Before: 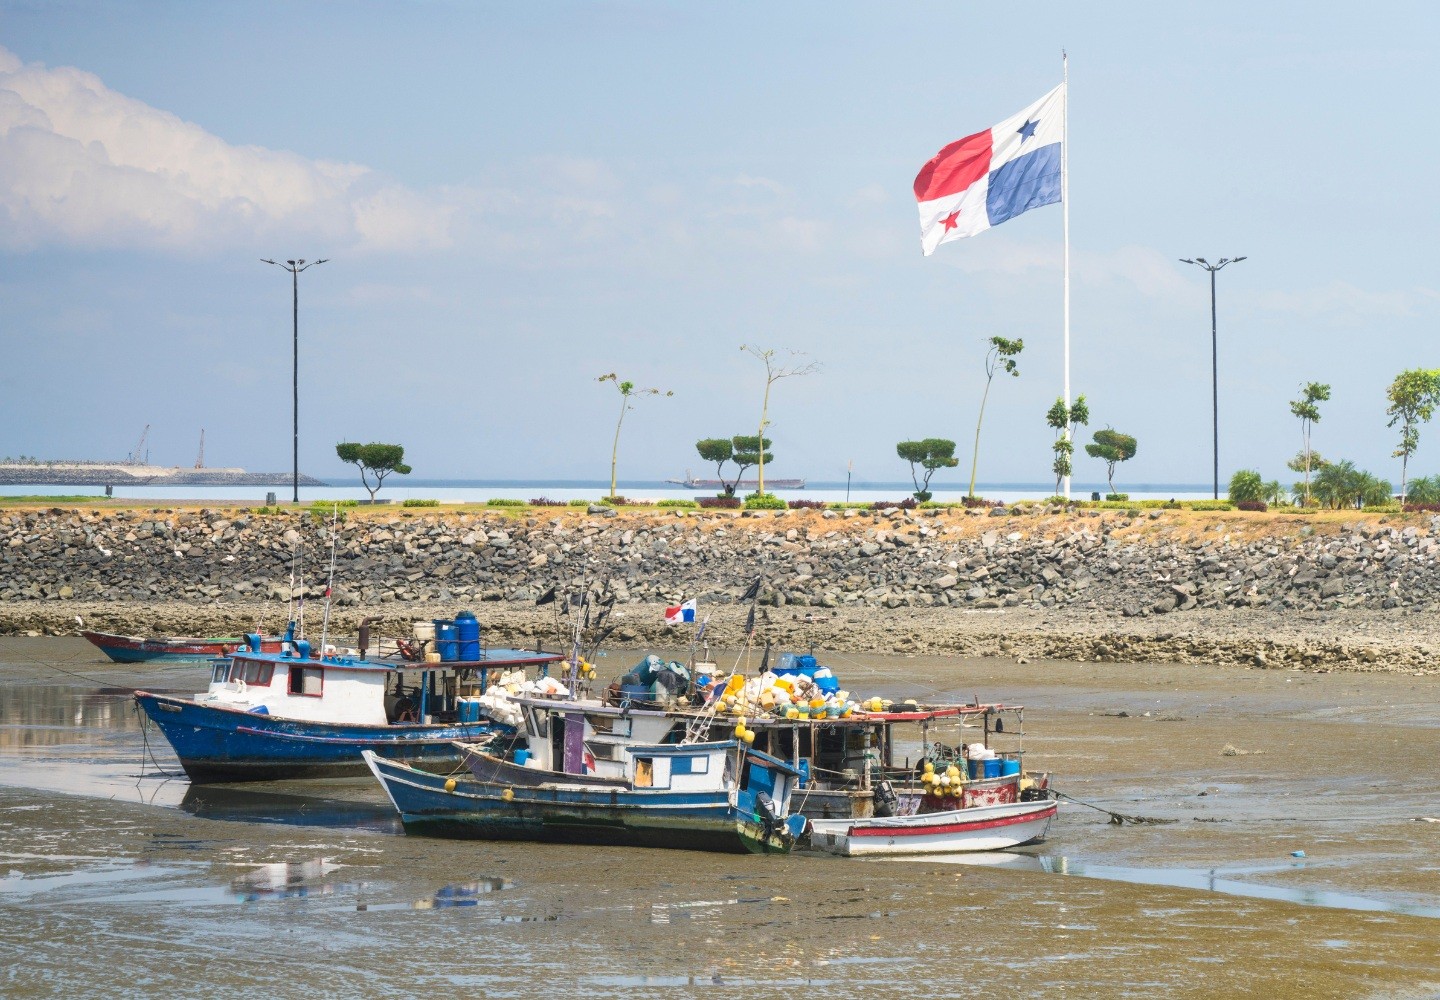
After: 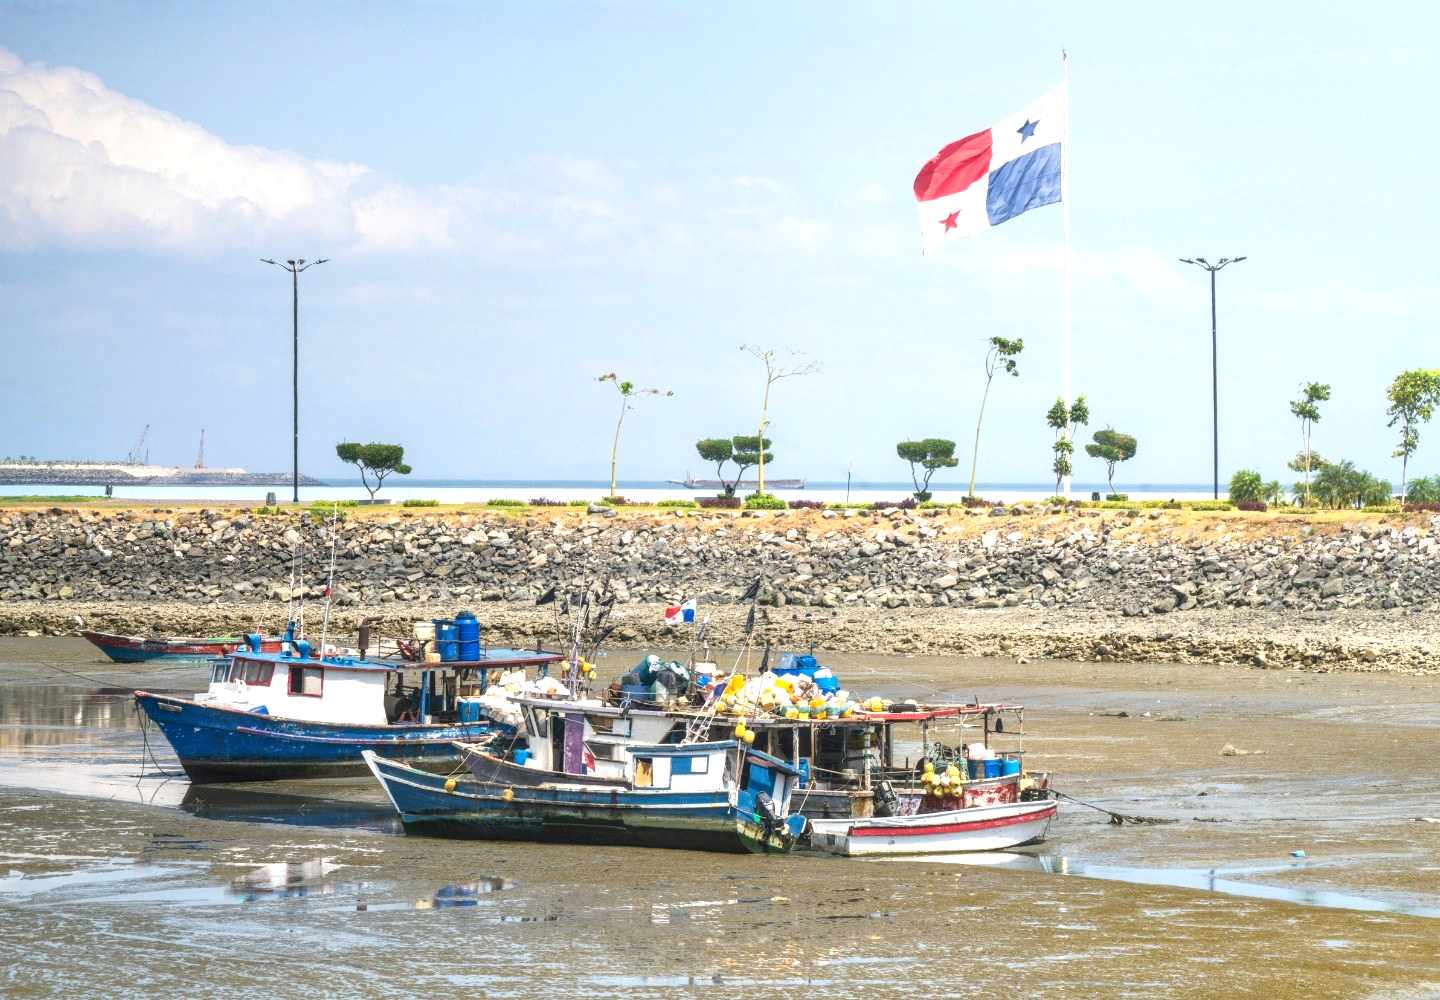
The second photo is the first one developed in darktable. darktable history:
exposure: black level correction 0, exposure 0.5 EV, compensate exposure bias true, compensate highlight preservation false
local contrast: on, module defaults
